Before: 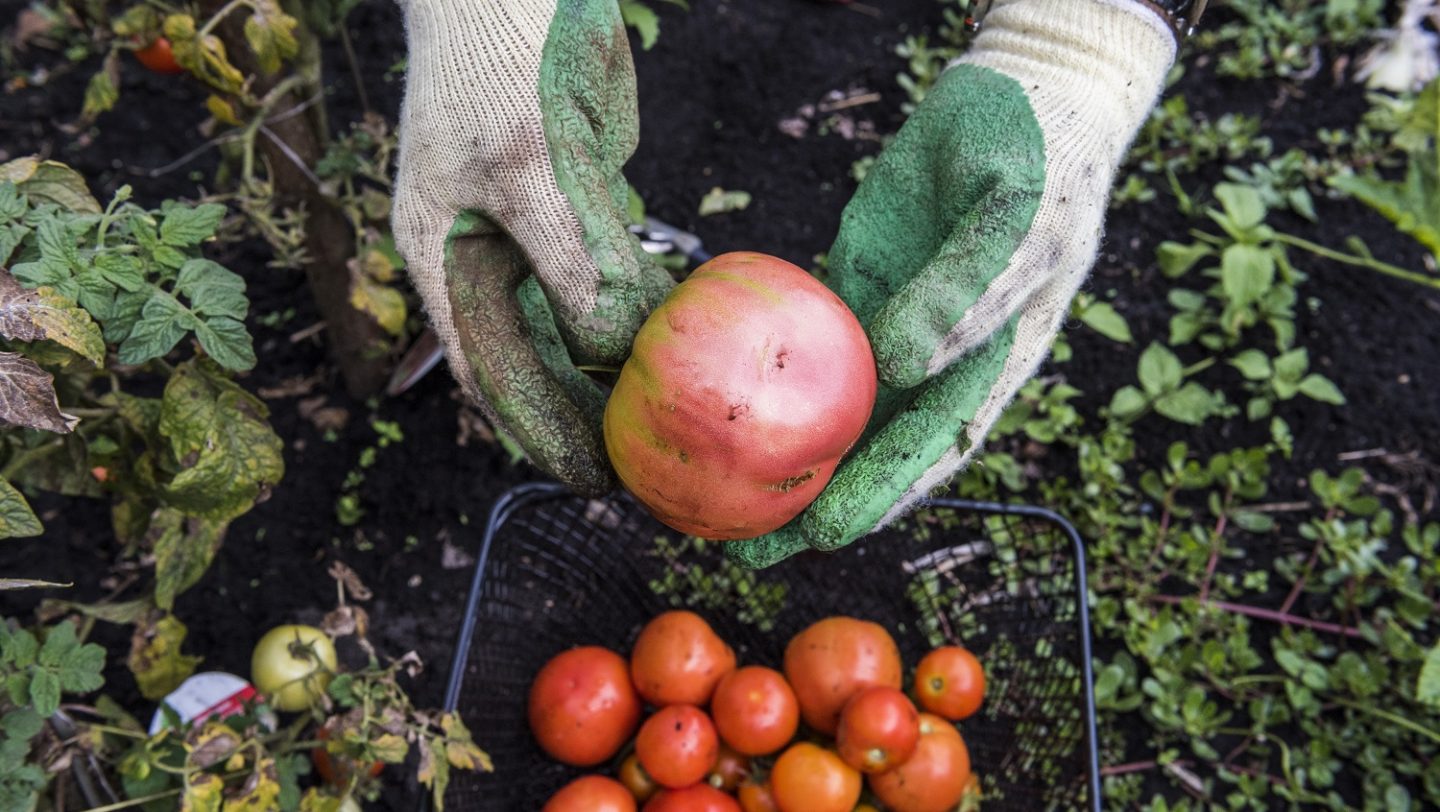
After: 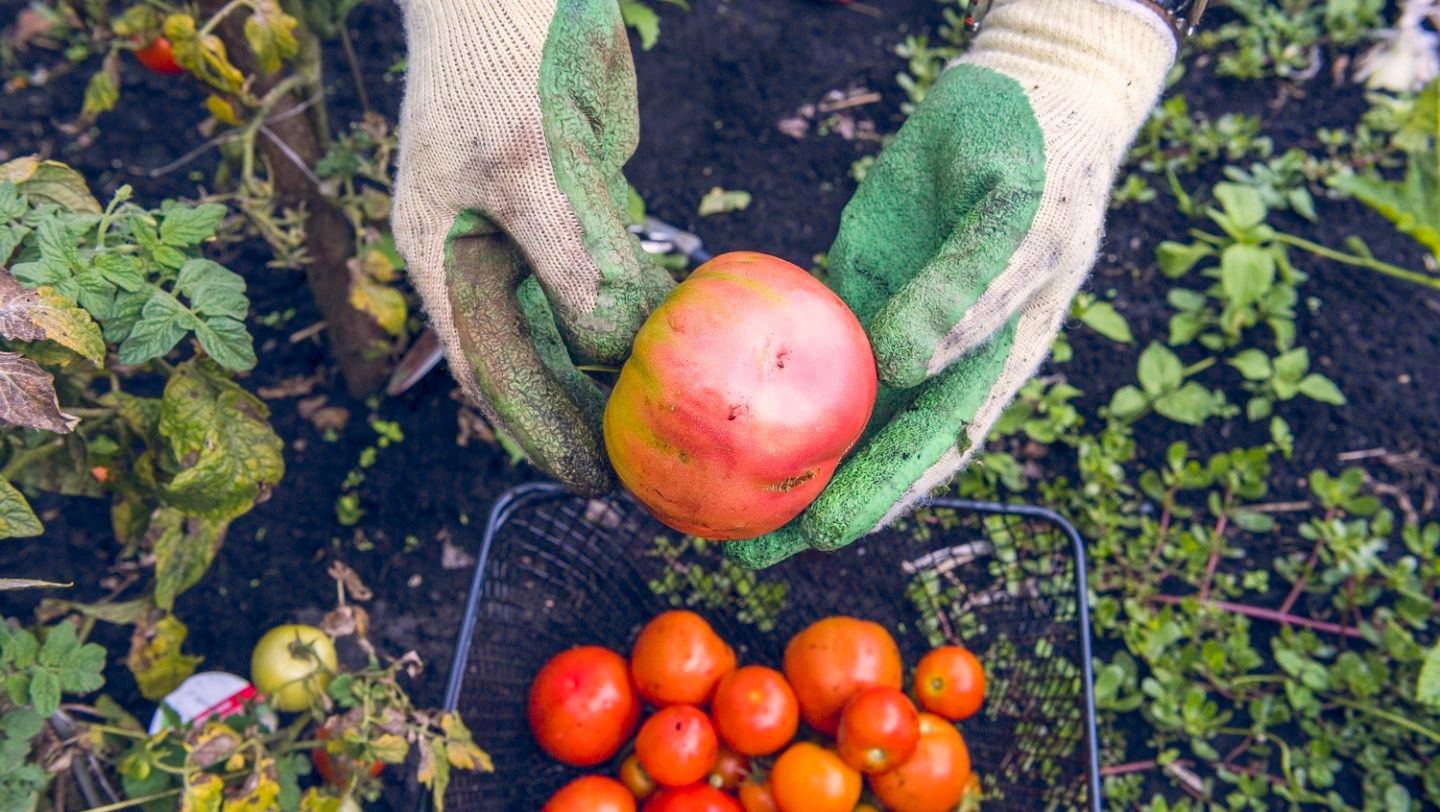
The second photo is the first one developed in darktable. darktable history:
levels: levels [0, 0.43, 0.984]
color balance rgb: shadows lift › hue 87.51°, highlights gain › chroma 1.62%, highlights gain › hue 55.1°, global offset › chroma 0.06%, global offset › hue 253.66°, linear chroma grading › global chroma 0.5%, perceptual saturation grading › global saturation 16.38%
